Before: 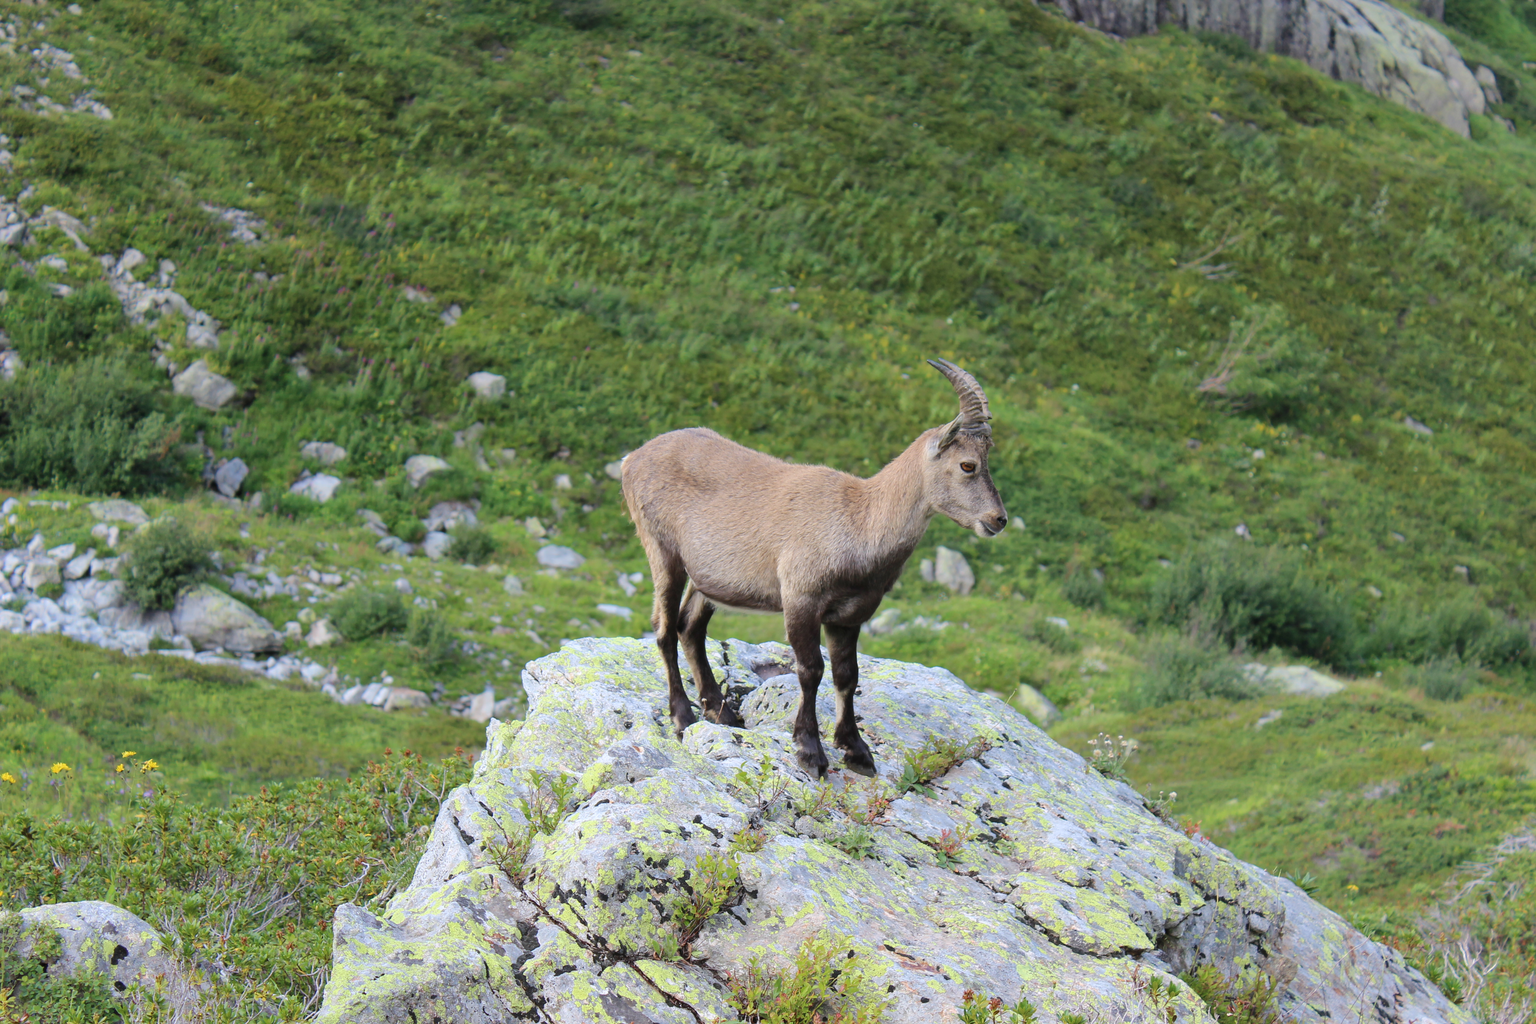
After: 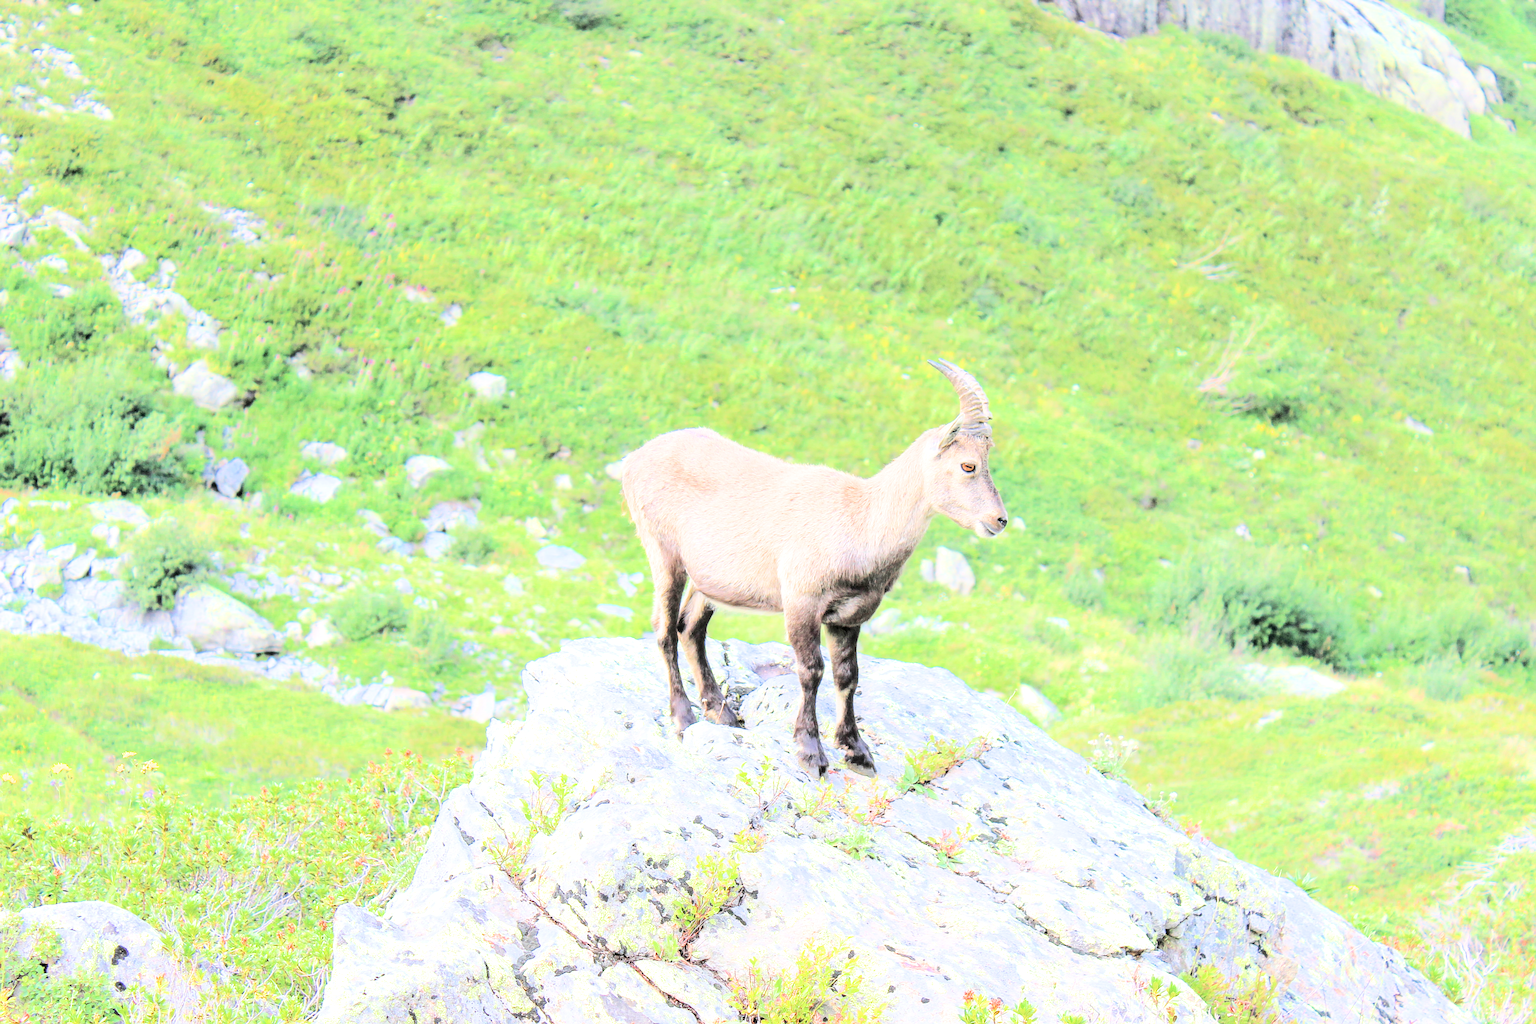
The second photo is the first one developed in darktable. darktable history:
sharpen: on, module defaults
exposure: exposure 1.994 EV, compensate highlight preservation false
local contrast: on, module defaults
filmic rgb: black relative exposure -7.49 EV, white relative exposure 5 EV, threshold 2.94 EV, hardness 3.33, contrast 1.3, color science v6 (2022), enable highlight reconstruction true
tone equalizer: -7 EV 0.142 EV, -6 EV 0.623 EV, -5 EV 1.17 EV, -4 EV 1.33 EV, -3 EV 1.13 EV, -2 EV 0.6 EV, -1 EV 0.158 EV, edges refinement/feathering 500, mask exposure compensation -1.57 EV, preserve details no
contrast brightness saturation: contrast 0.141
